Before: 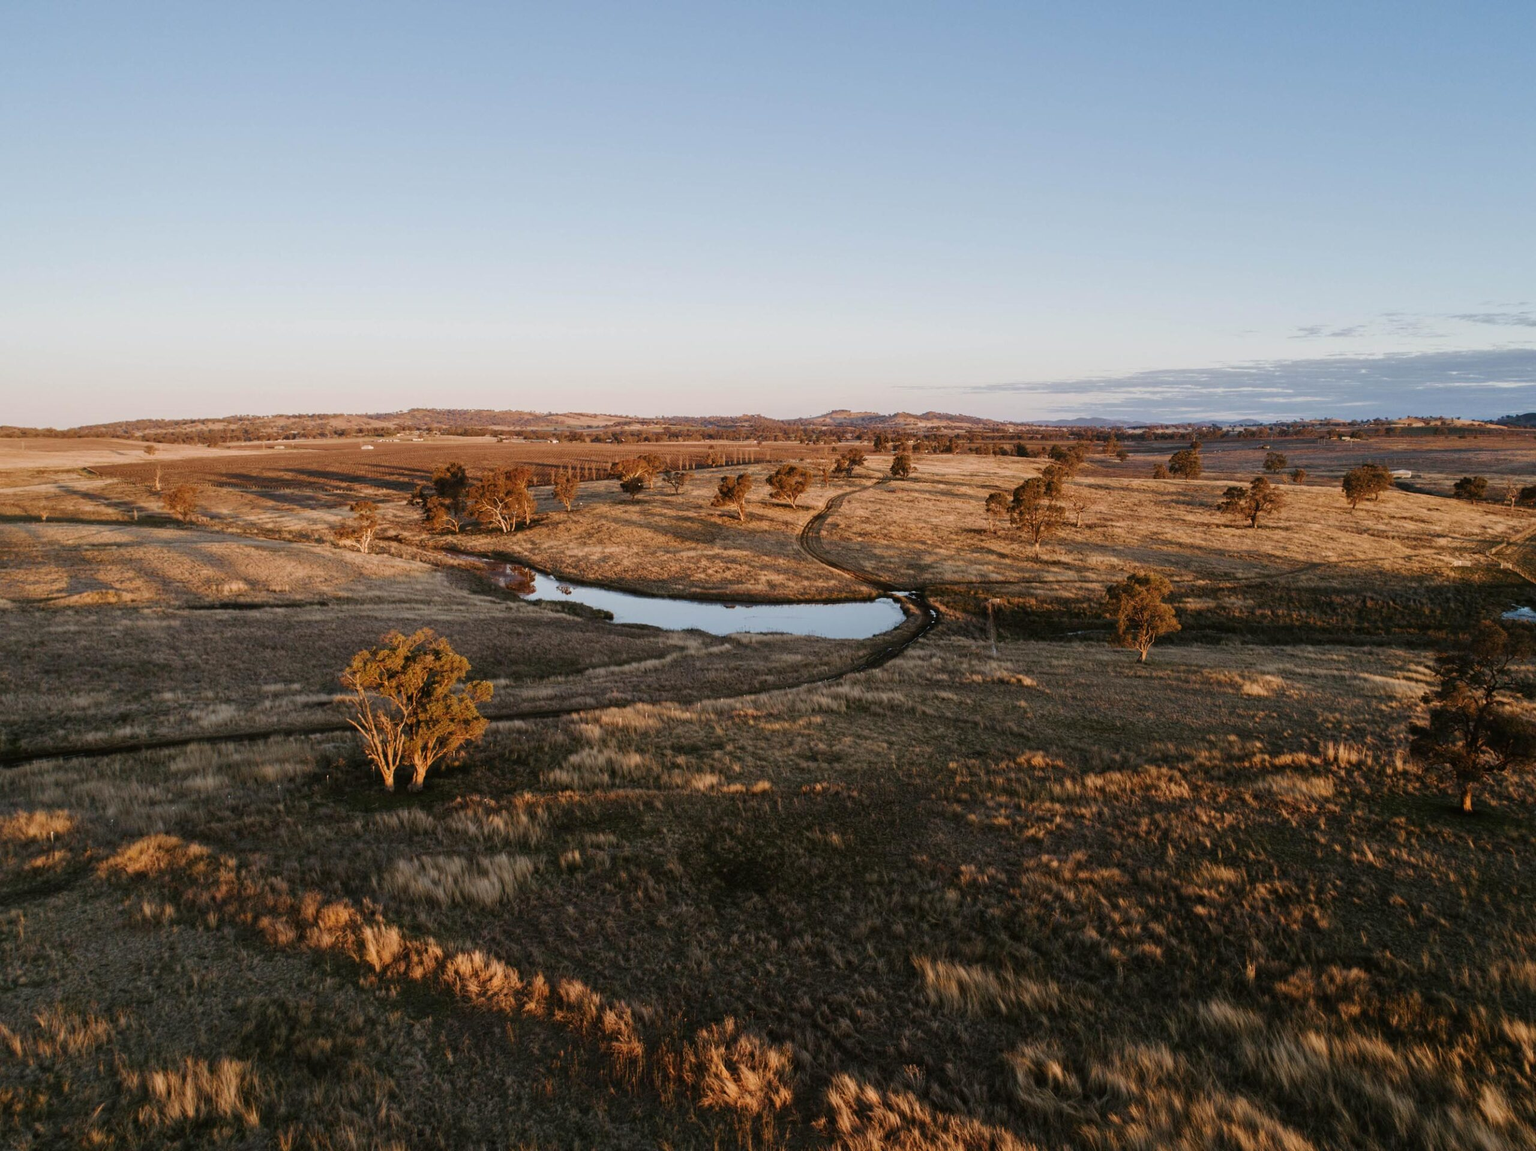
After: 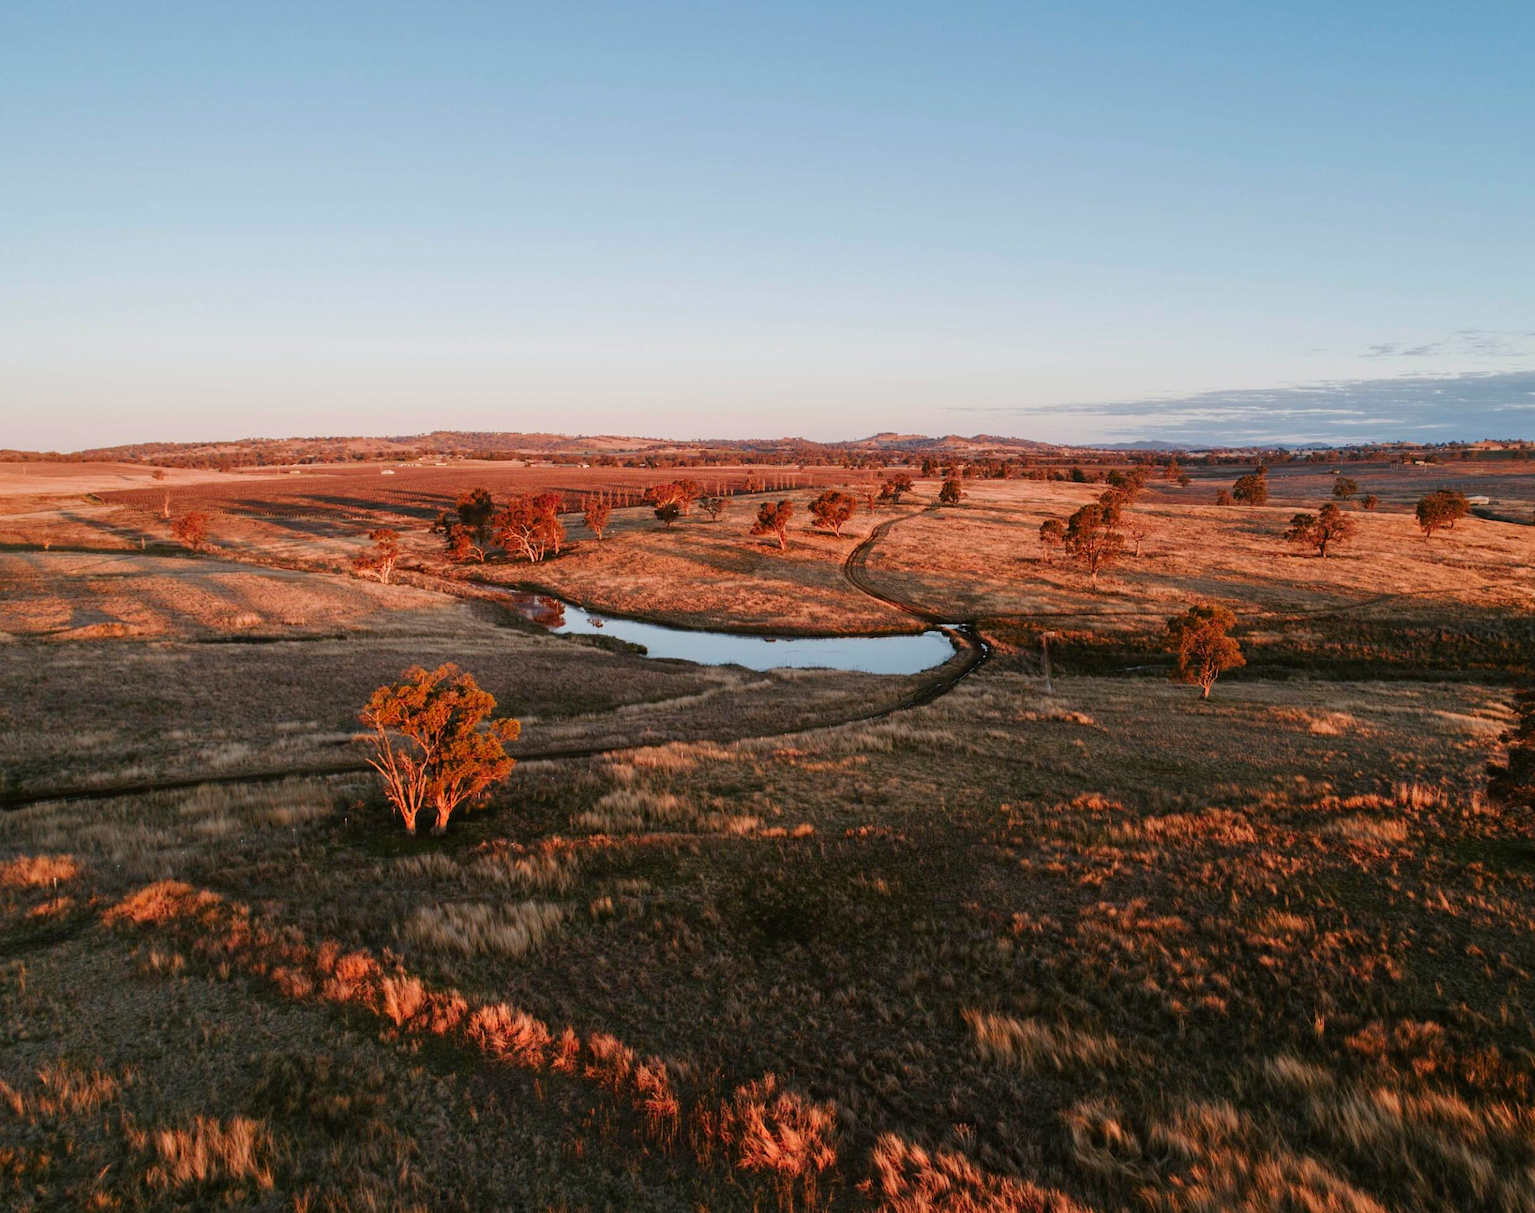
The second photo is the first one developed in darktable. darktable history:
color zones: curves: ch1 [(0.239, 0.552) (0.75, 0.5)]; ch2 [(0.25, 0.462) (0.749, 0.457)], mix 25.94%
crop and rotate: right 5.167%
